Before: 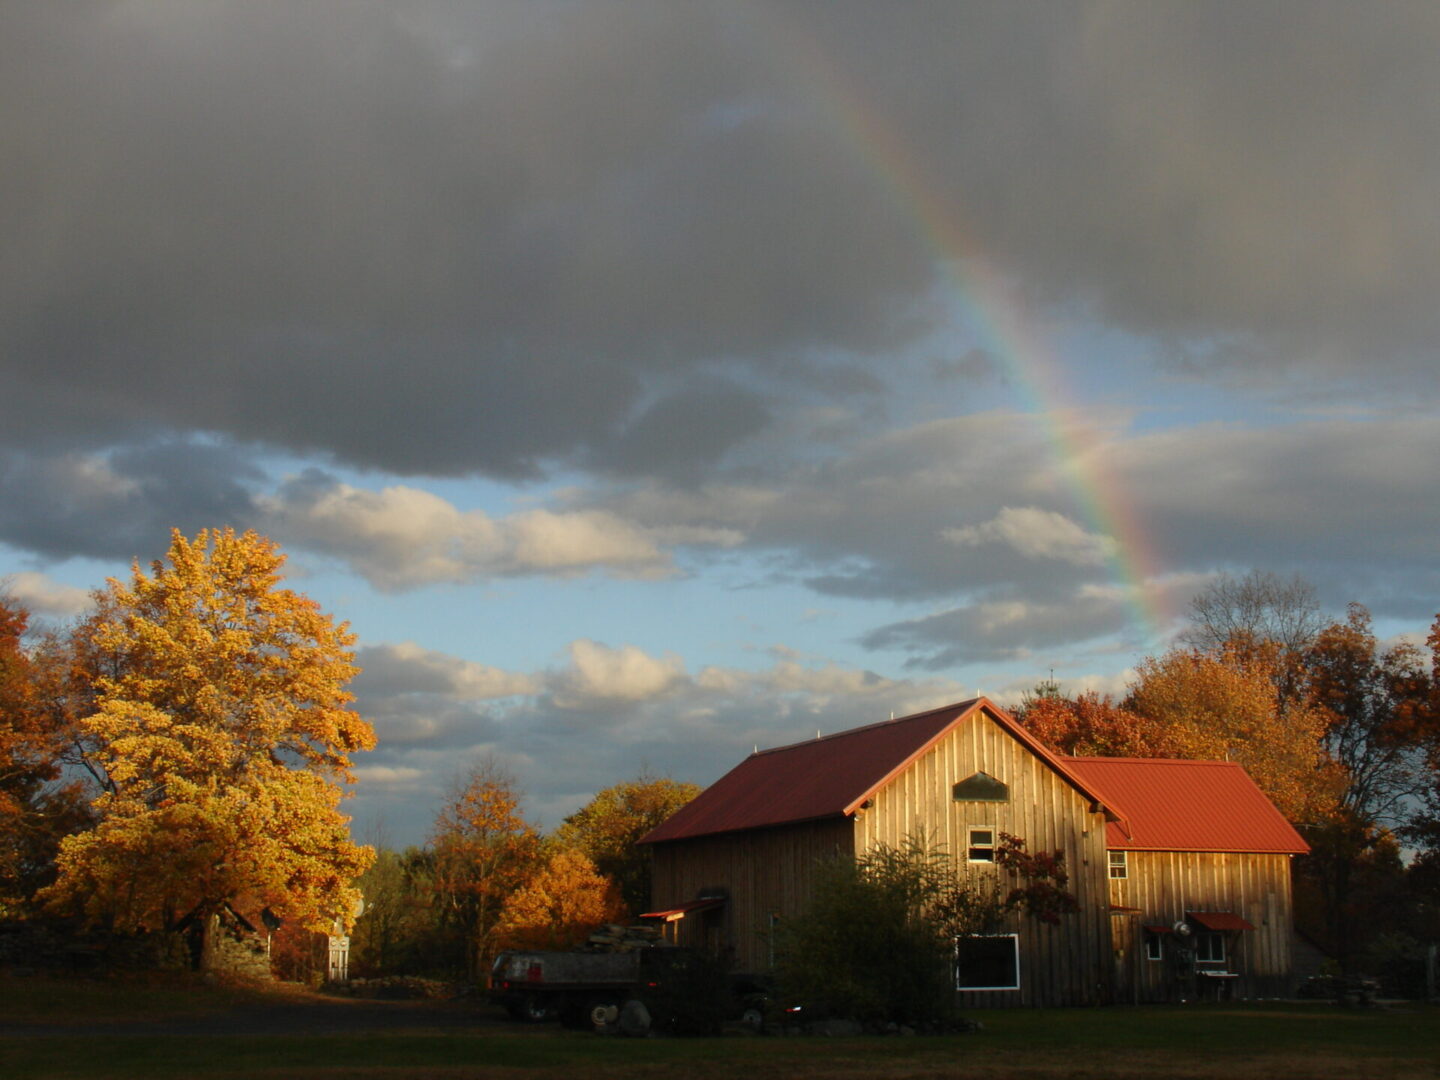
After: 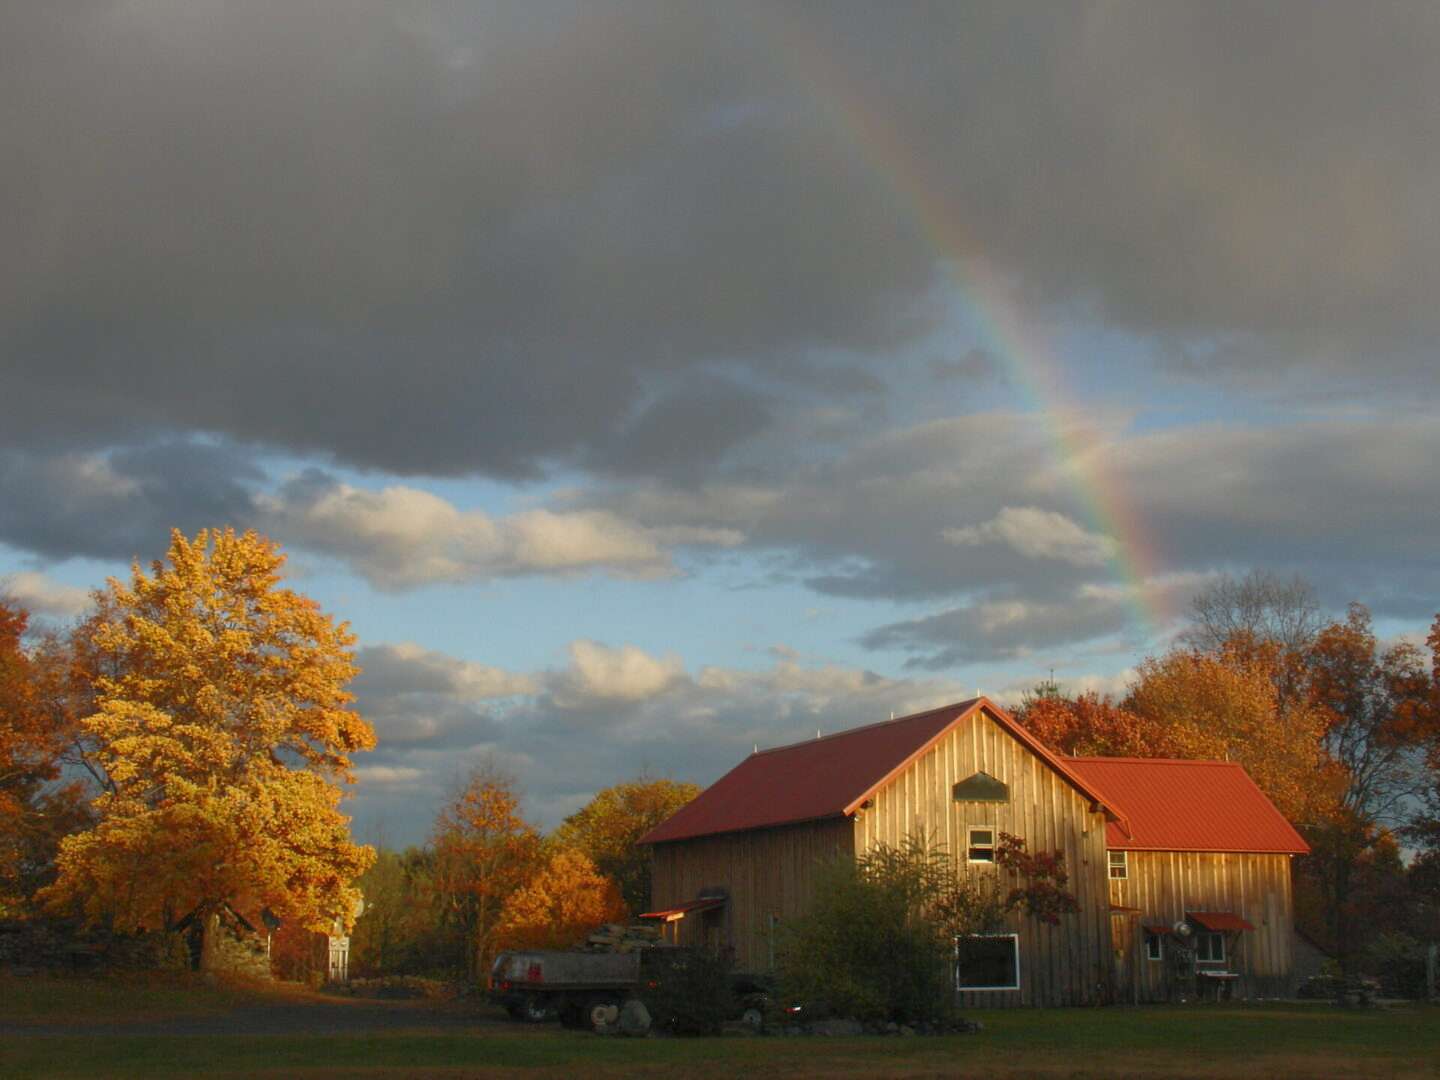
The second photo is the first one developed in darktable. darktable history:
rgb curve: curves: ch0 [(0, 0) (0.072, 0.166) (0.217, 0.293) (0.414, 0.42) (1, 1)], compensate middle gray true, preserve colors basic power
